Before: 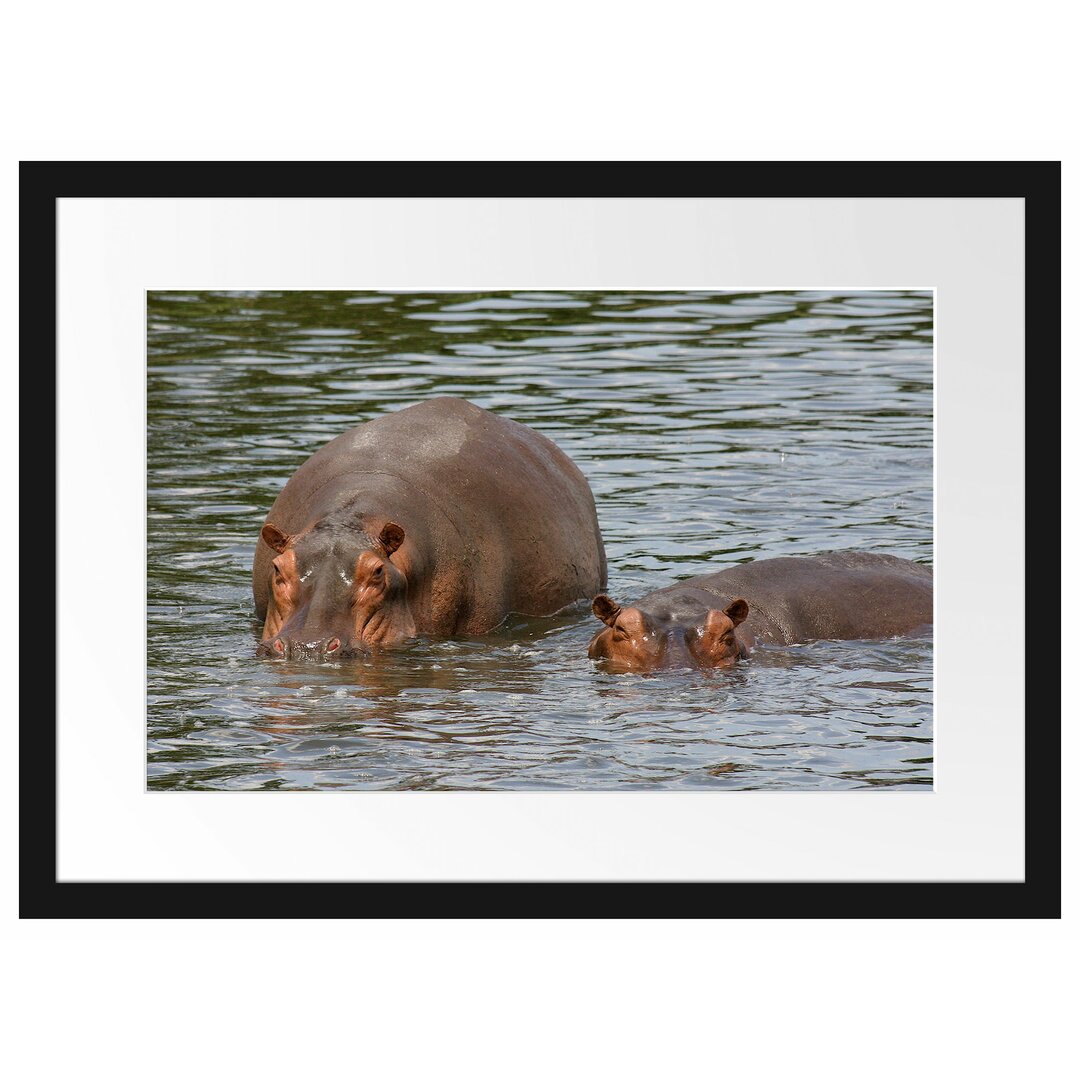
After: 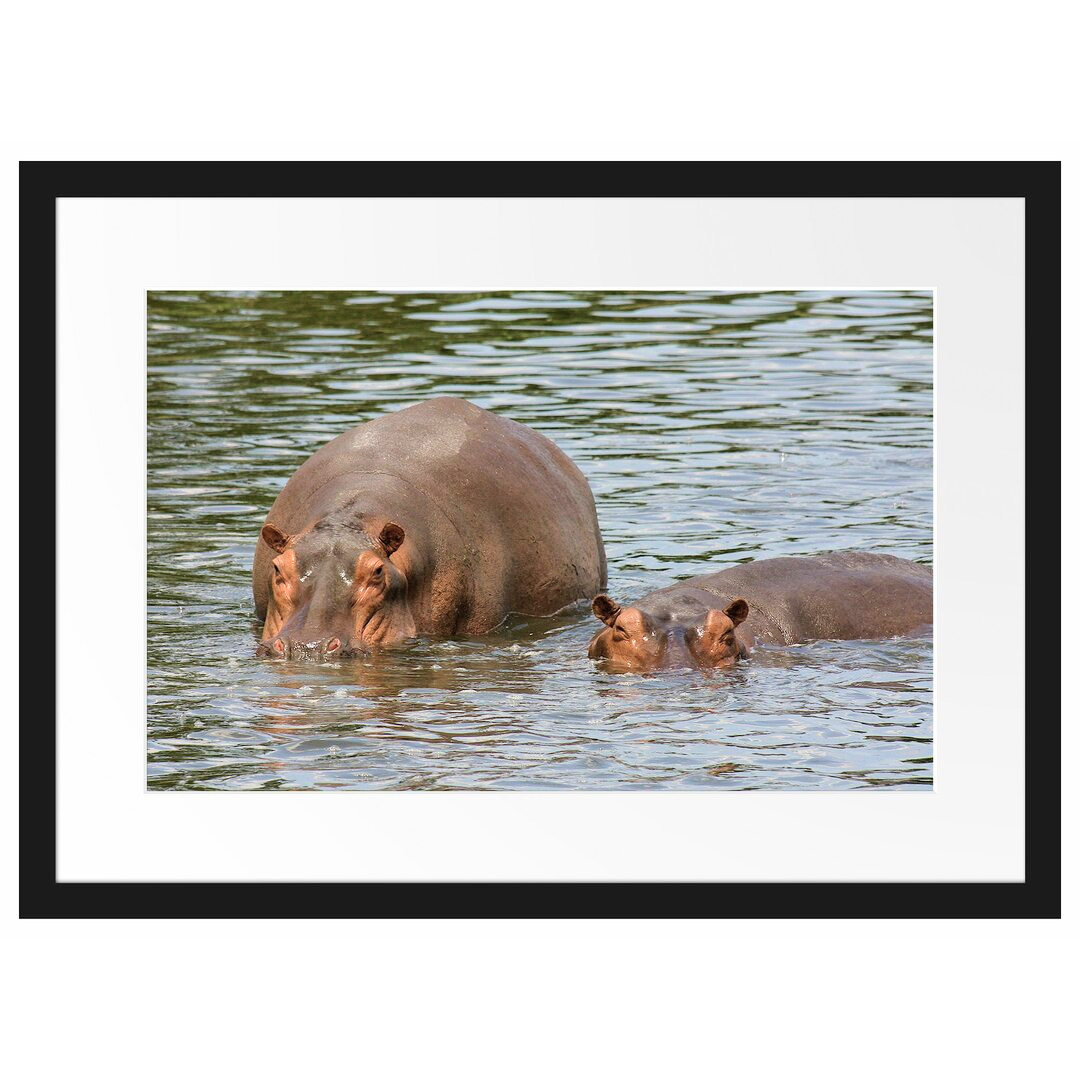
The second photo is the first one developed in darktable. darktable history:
tone curve: curves: ch0 [(0, 0) (0.003, 0.004) (0.011, 0.014) (0.025, 0.032) (0.044, 0.057) (0.069, 0.089) (0.1, 0.128) (0.136, 0.174) (0.177, 0.227) (0.224, 0.287) (0.277, 0.354) (0.335, 0.427) (0.399, 0.507) (0.468, 0.582) (0.543, 0.653) (0.623, 0.726) (0.709, 0.799) (0.801, 0.876) (0.898, 0.937) (1, 1)], color space Lab, independent channels, preserve colors none
velvia: on, module defaults
